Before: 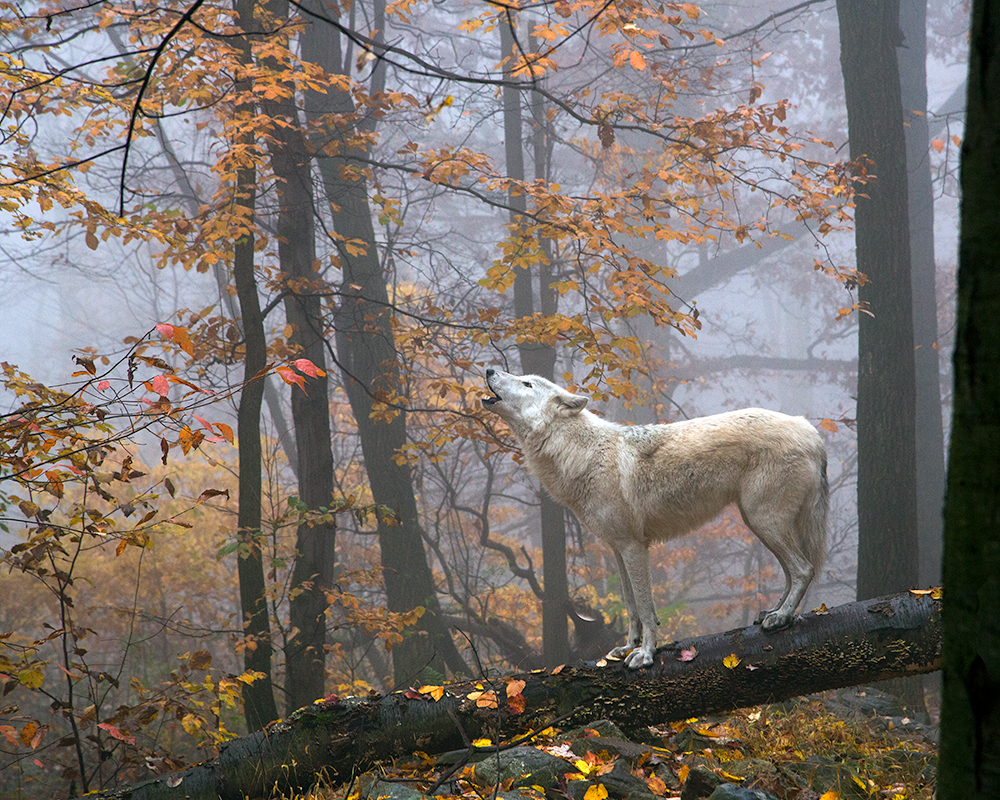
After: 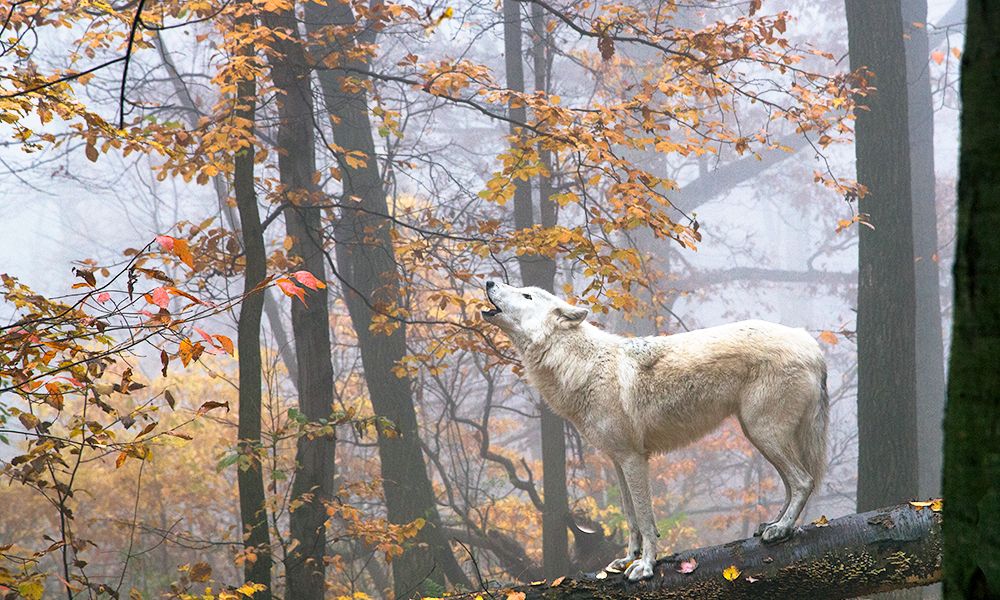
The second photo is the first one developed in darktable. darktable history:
shadows and highlights: low approximation 0.01, soften with gaussian
crop: top 11.048%, bottom 13.878%
base curve: curves: ch0 [(0, 0) (0.557, 0.834) (1, 1)], preserve colors none
